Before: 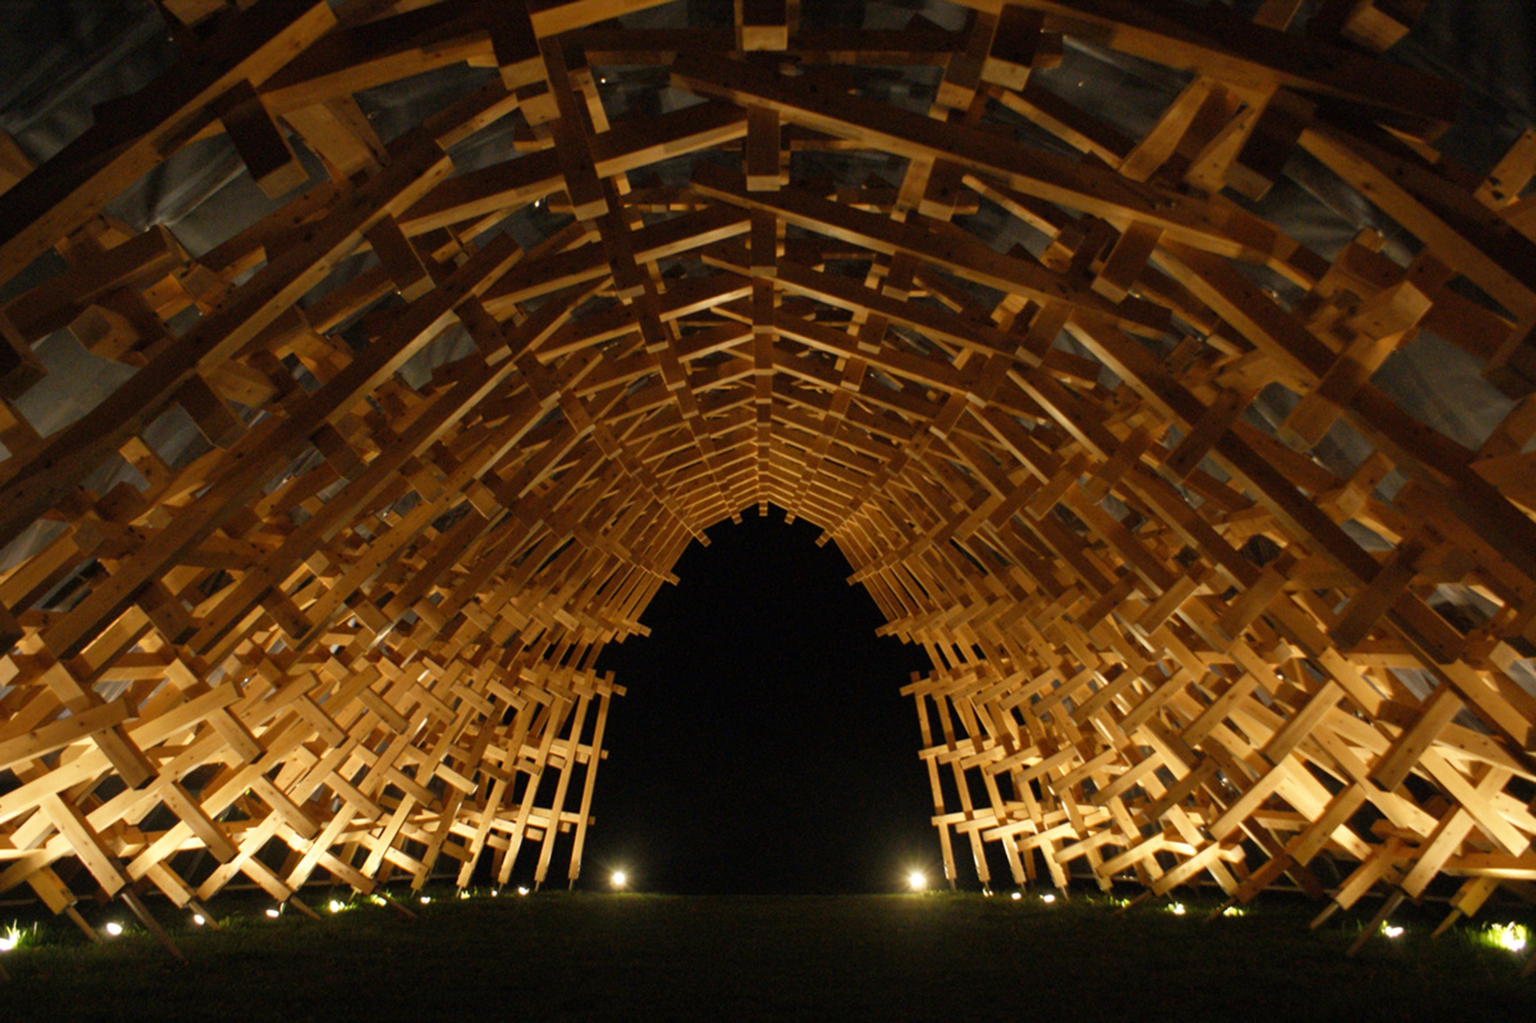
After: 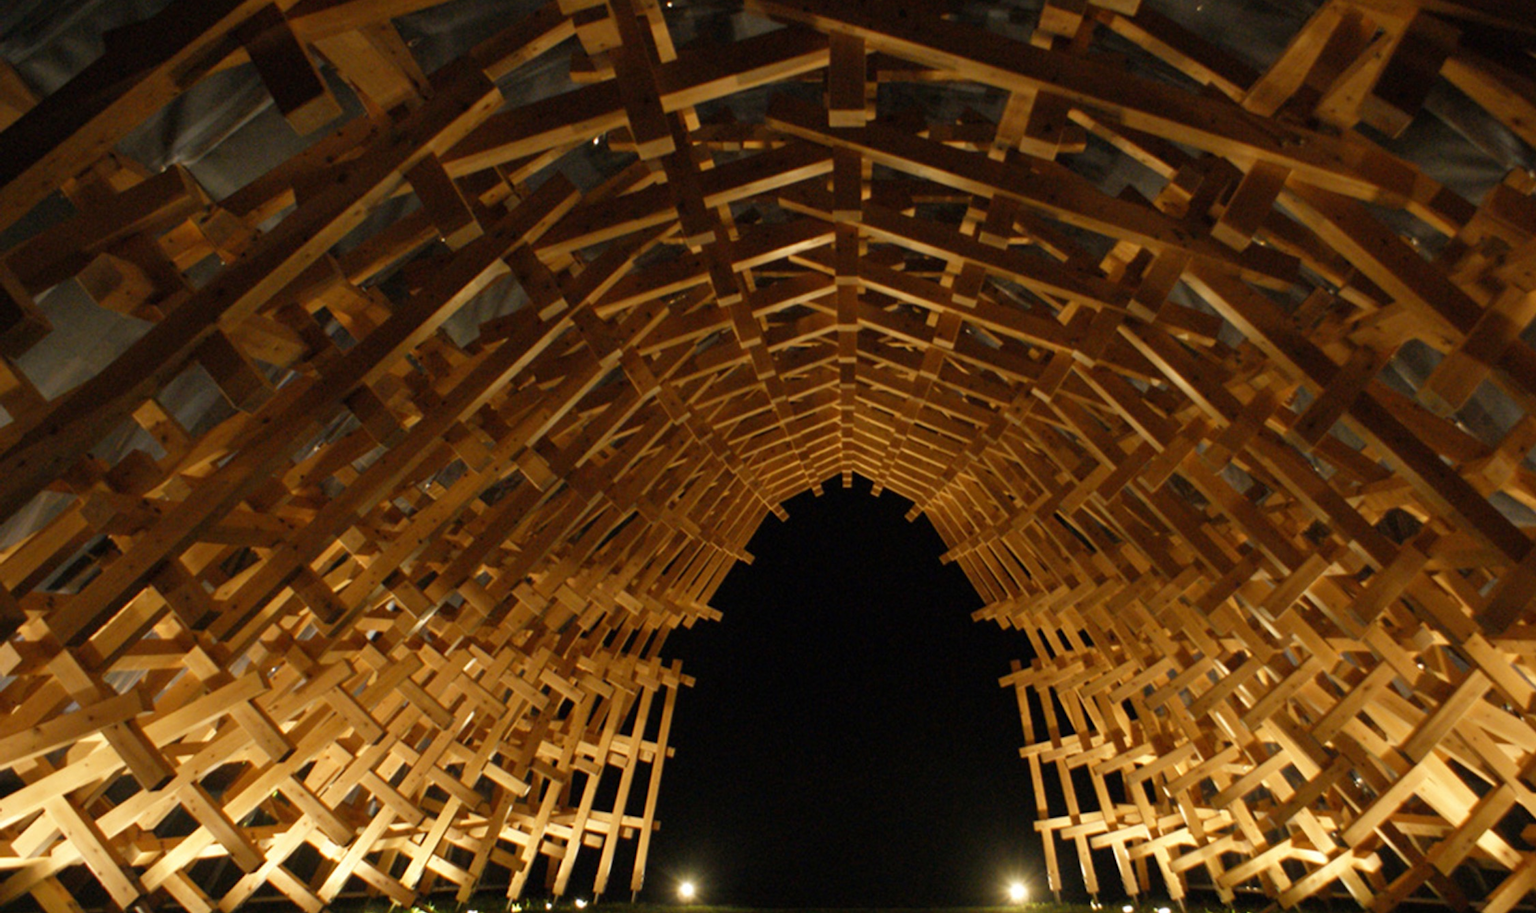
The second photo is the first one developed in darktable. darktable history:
crop: top 7.526%, right 9.857%, bottom 11.963%
